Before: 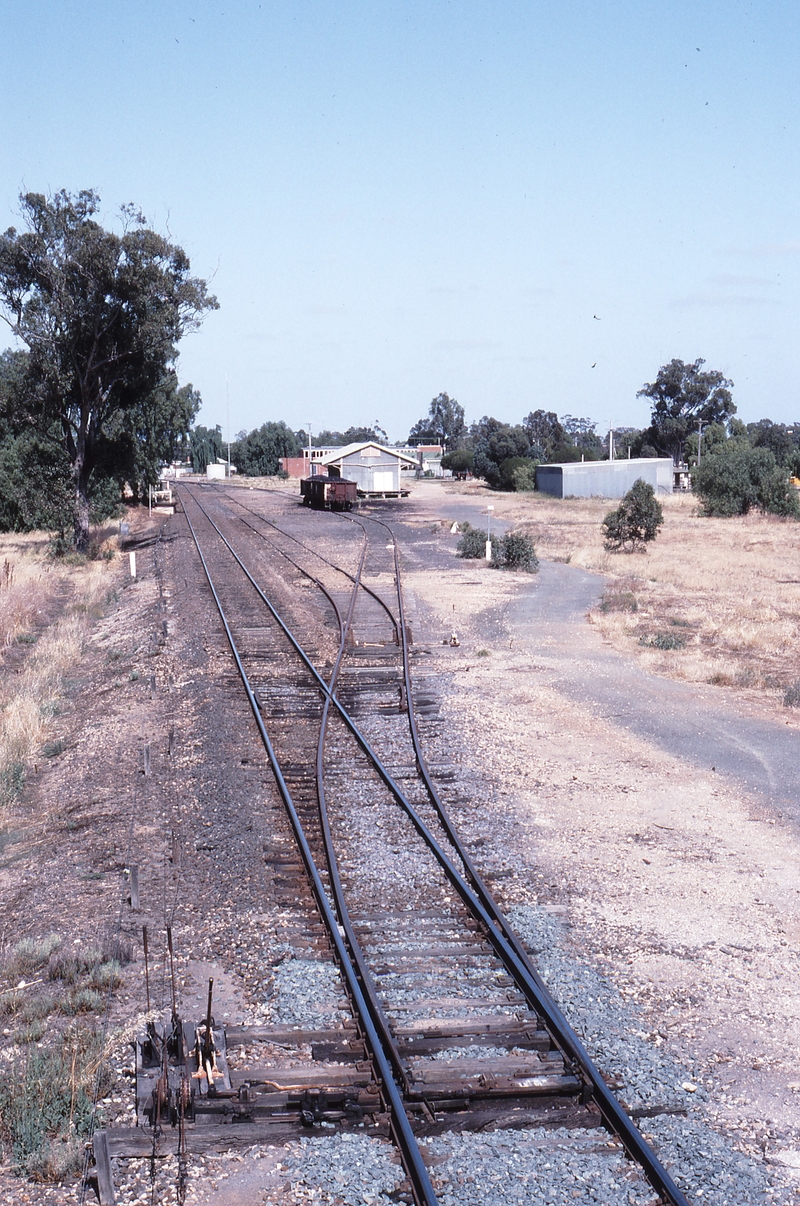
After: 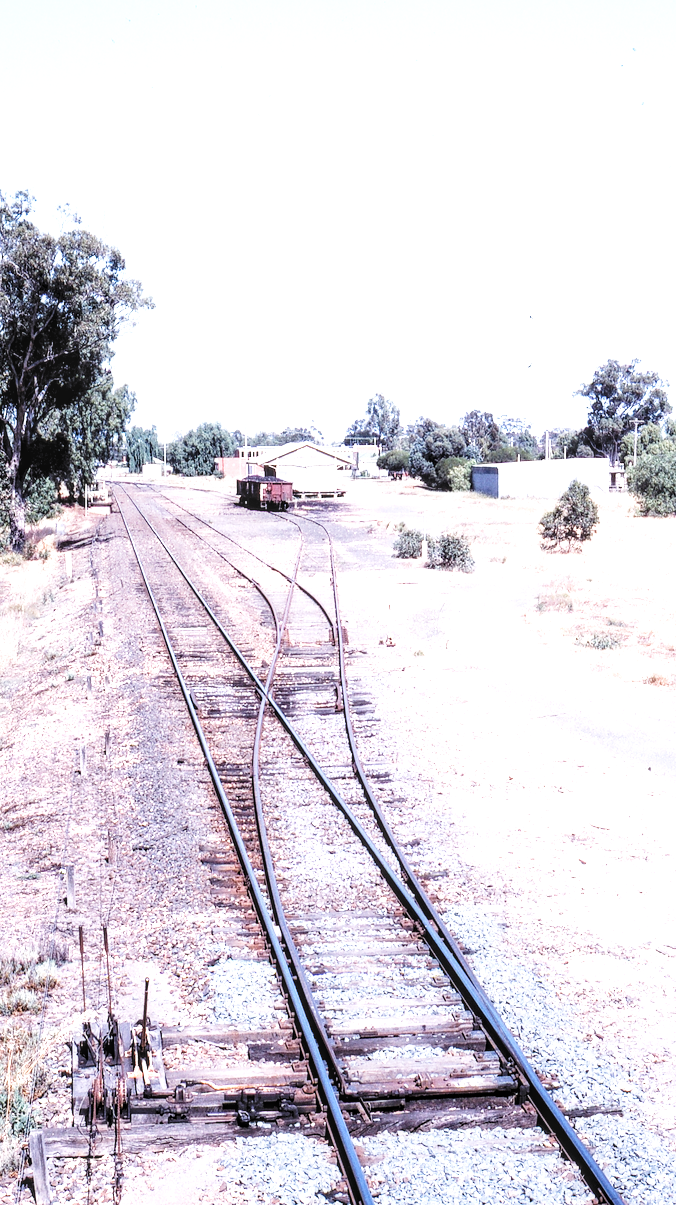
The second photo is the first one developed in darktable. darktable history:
exposure: exposure 1.23 EV, compensate exposure bias true, compensate highlight preservation false
crop: left 8.015%, right 7.376%
local contrast: highlights 26%, detail 130%
base curve: curves: ch0 [(0, 0) (0.028, 0.03) (0.121, 0.232) (0.46, 0.748) (0.859, 0.968) (1, 1)], preserve colors none
levels: levels [0.182, 0.542, 0.902]
contrast brightness saturation: contrast -0.18, saturation 0.188
